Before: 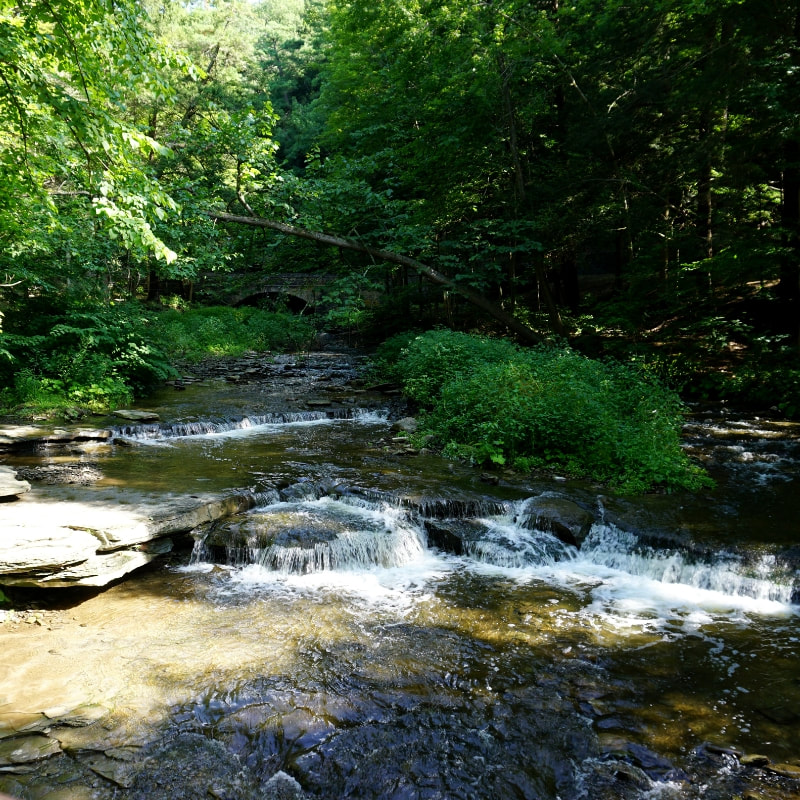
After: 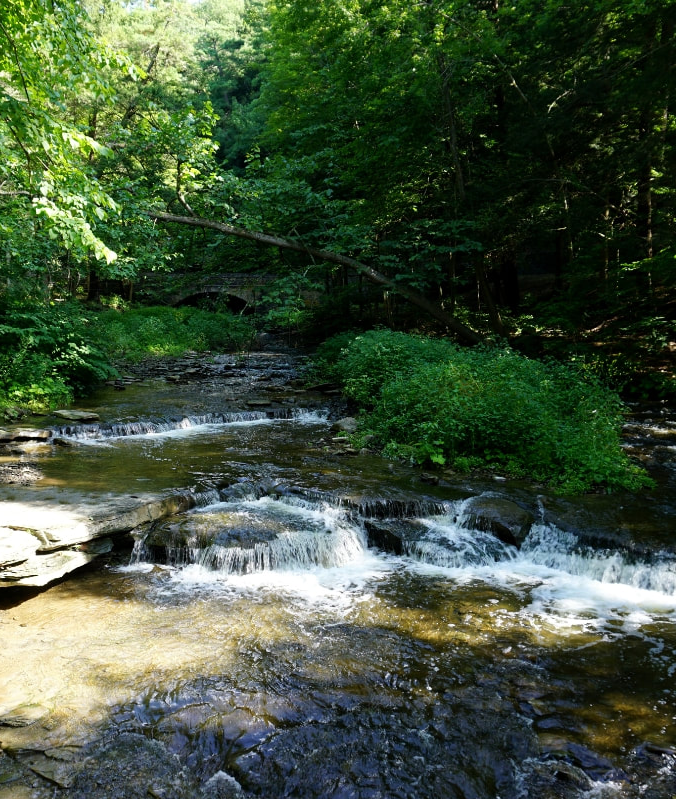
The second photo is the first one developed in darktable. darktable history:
crop: left 7.57%, right 7.861%
